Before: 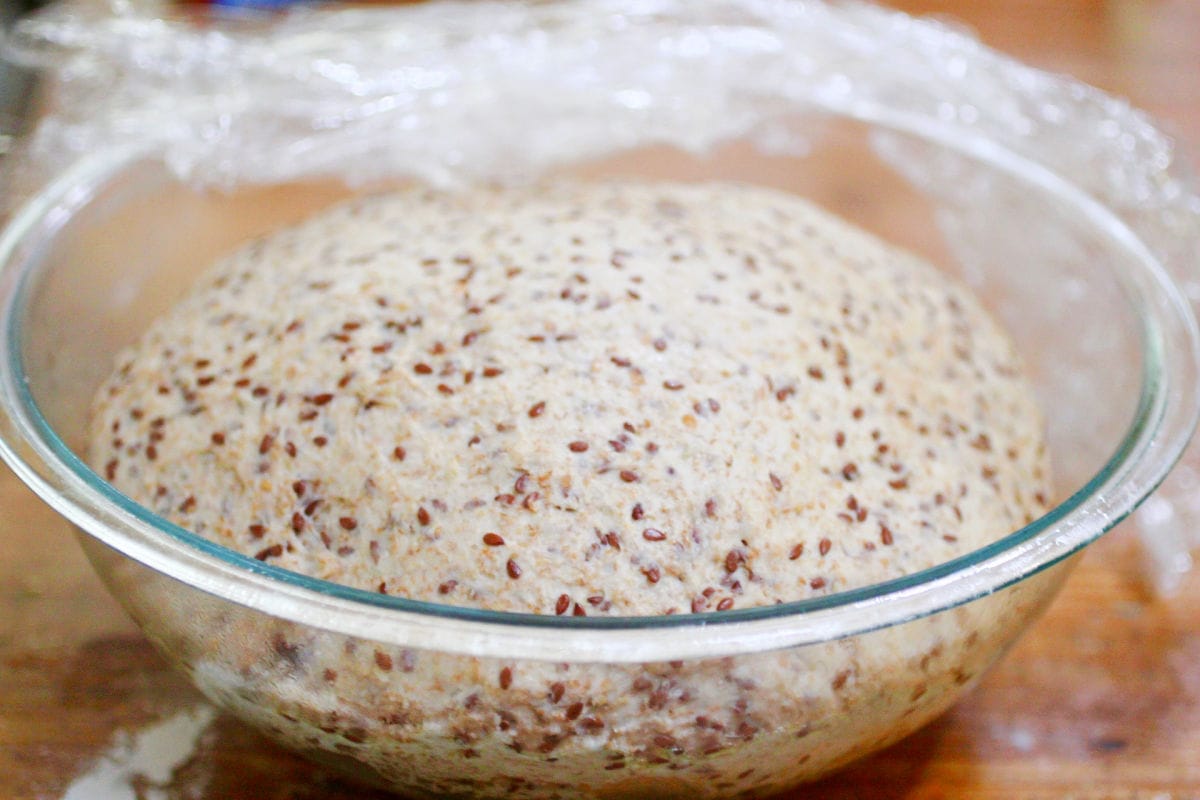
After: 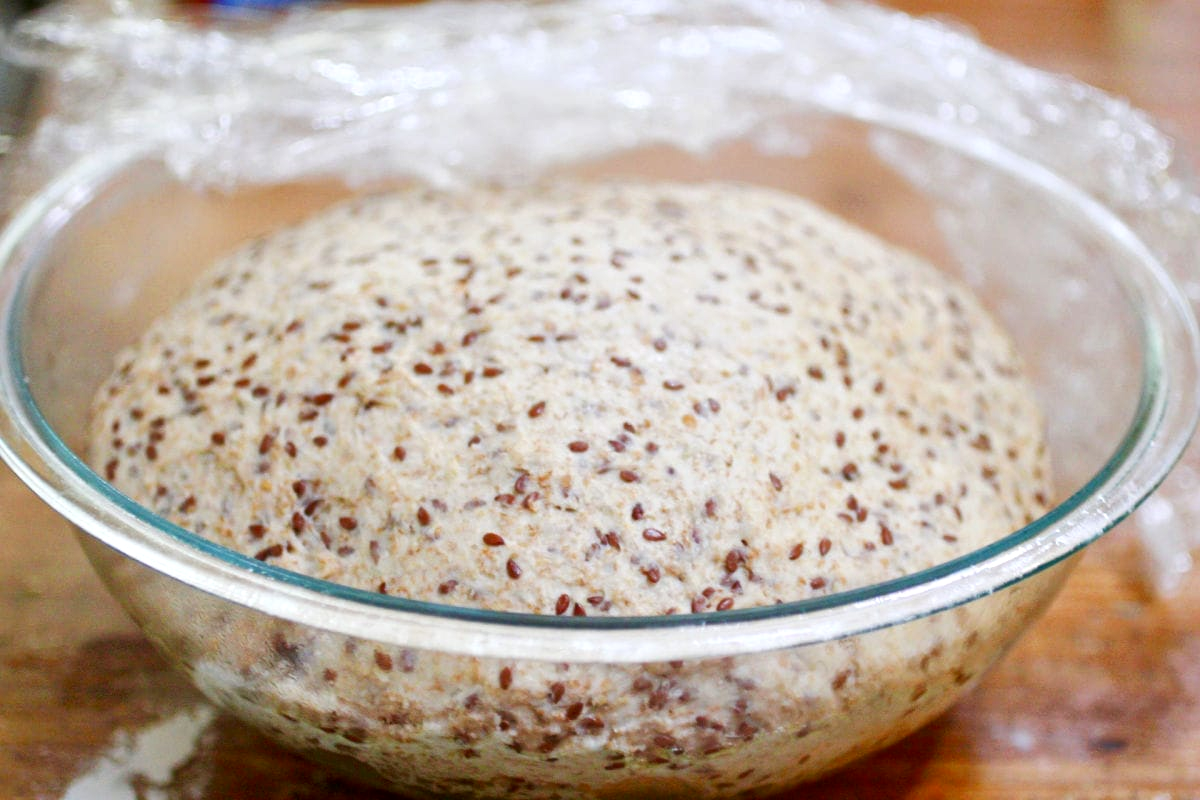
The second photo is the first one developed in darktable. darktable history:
contrast brightness saturation: contrast 0.077, saturation 0.023
local contrast: mode bilateral grid, contrast 21, coarseness 50, detail 130%, midtone range 0.2
